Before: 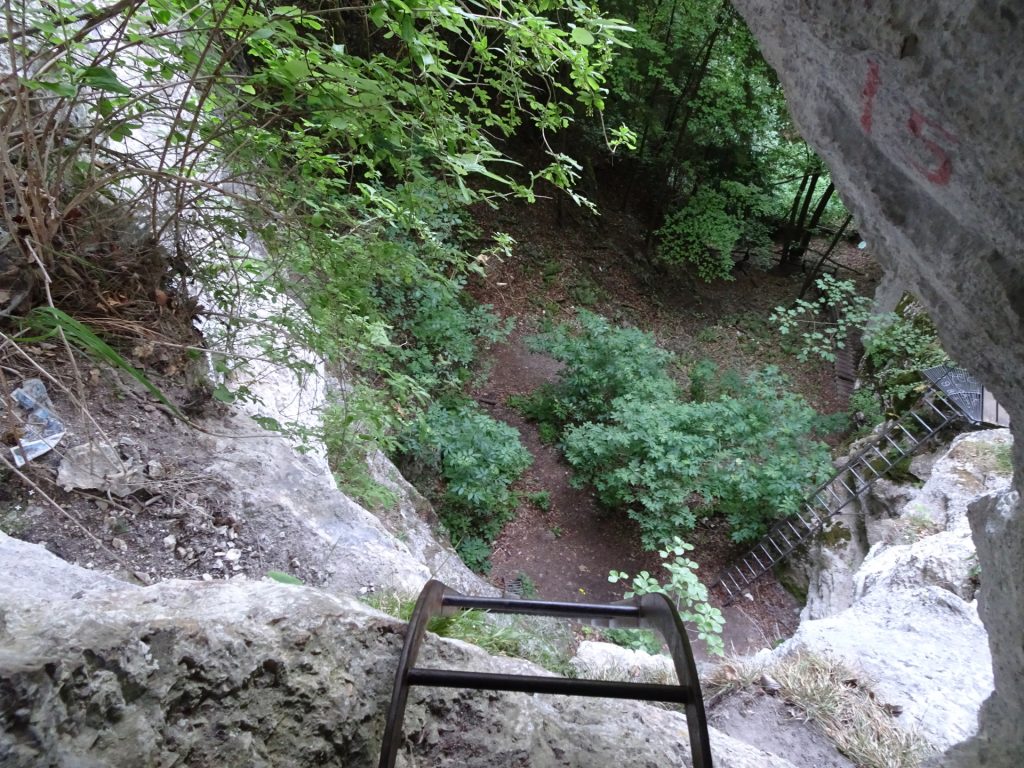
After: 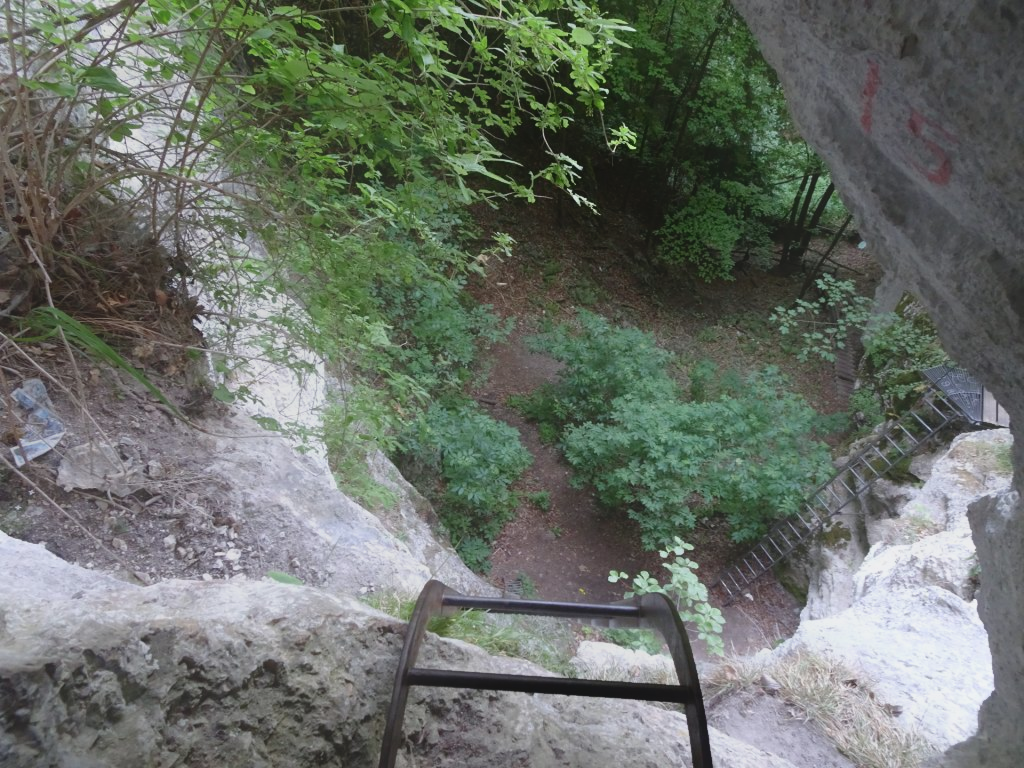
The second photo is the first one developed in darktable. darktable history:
contrast equalizer: y [[0.6 ×6], [0.55 ×6], [0 ×6], [0 ×6], [0 ×6]], mix -0.984
shadows and highlights: shadows 62.34, white point adjustment 0.328, highlights -34.31, compress 84.23%
